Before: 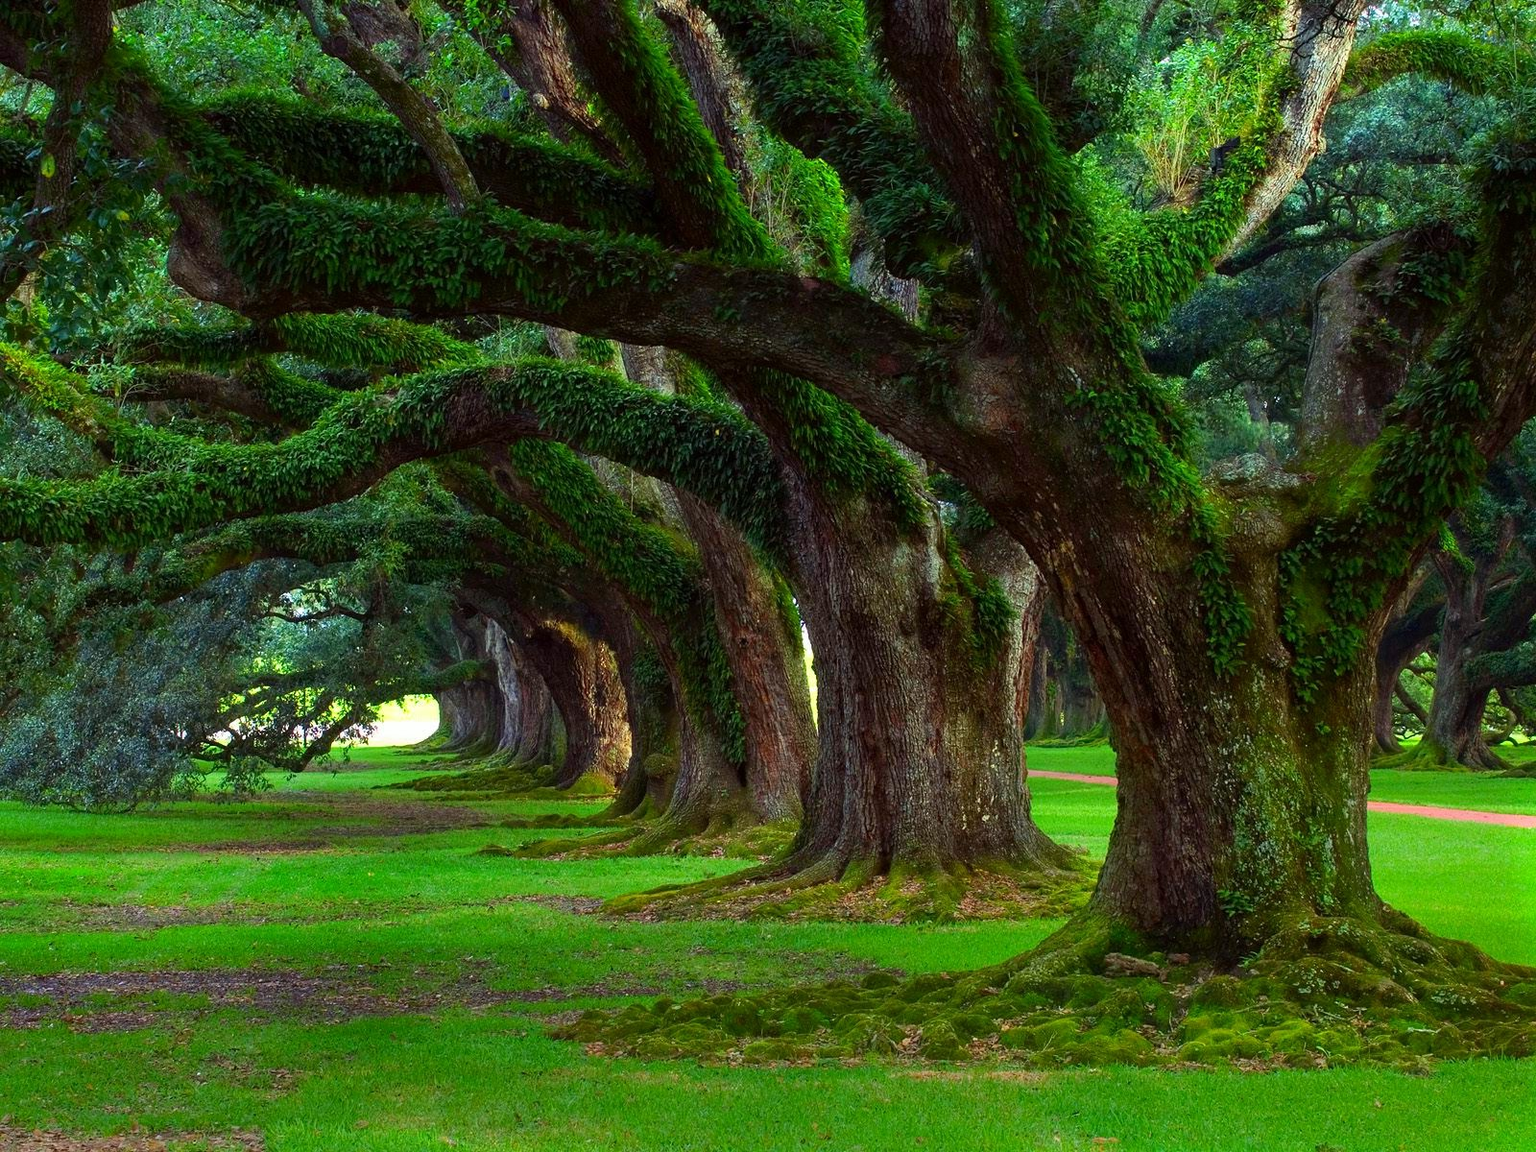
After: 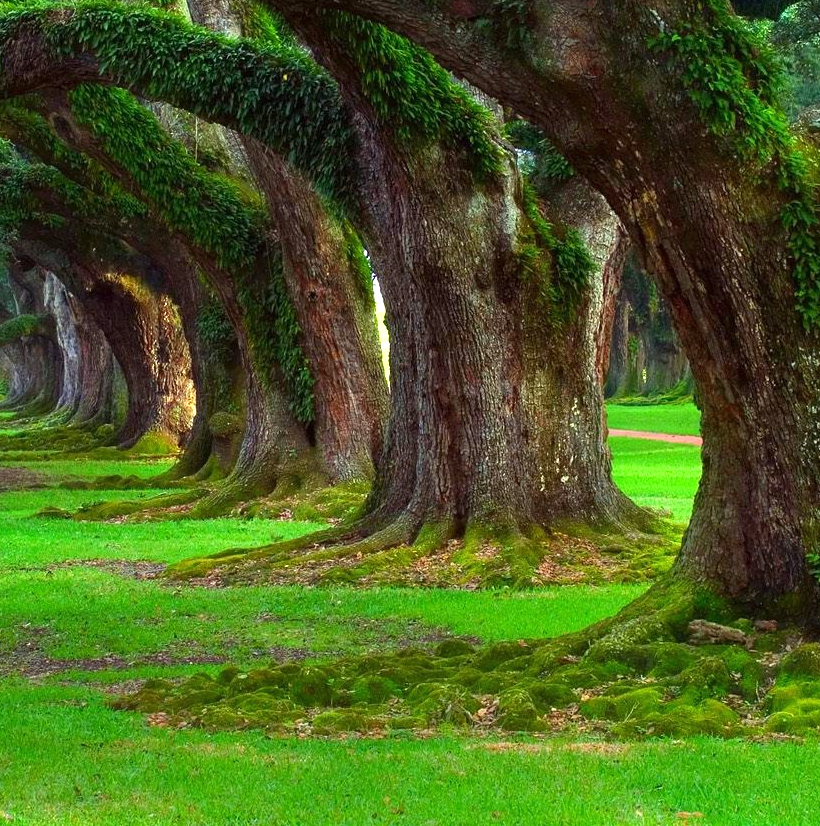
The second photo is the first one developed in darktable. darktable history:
crop and rotate: left 28.884%, top 31.156%, right 19.863%
color correction: highlights a* -0.238, highlights b* -0.096
exposure: black level correction 0, exposure 0.69 EV, compensate highlight preservation false
